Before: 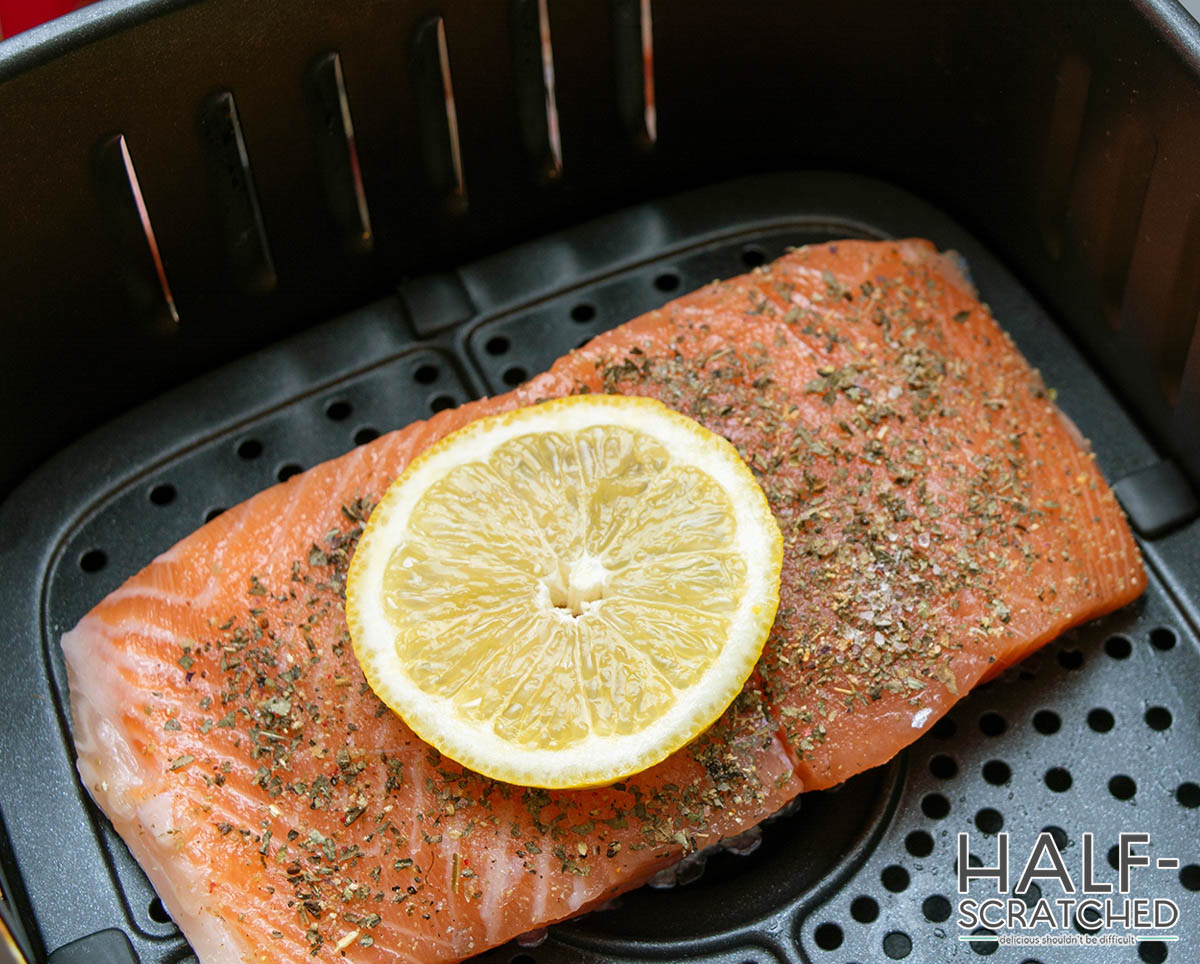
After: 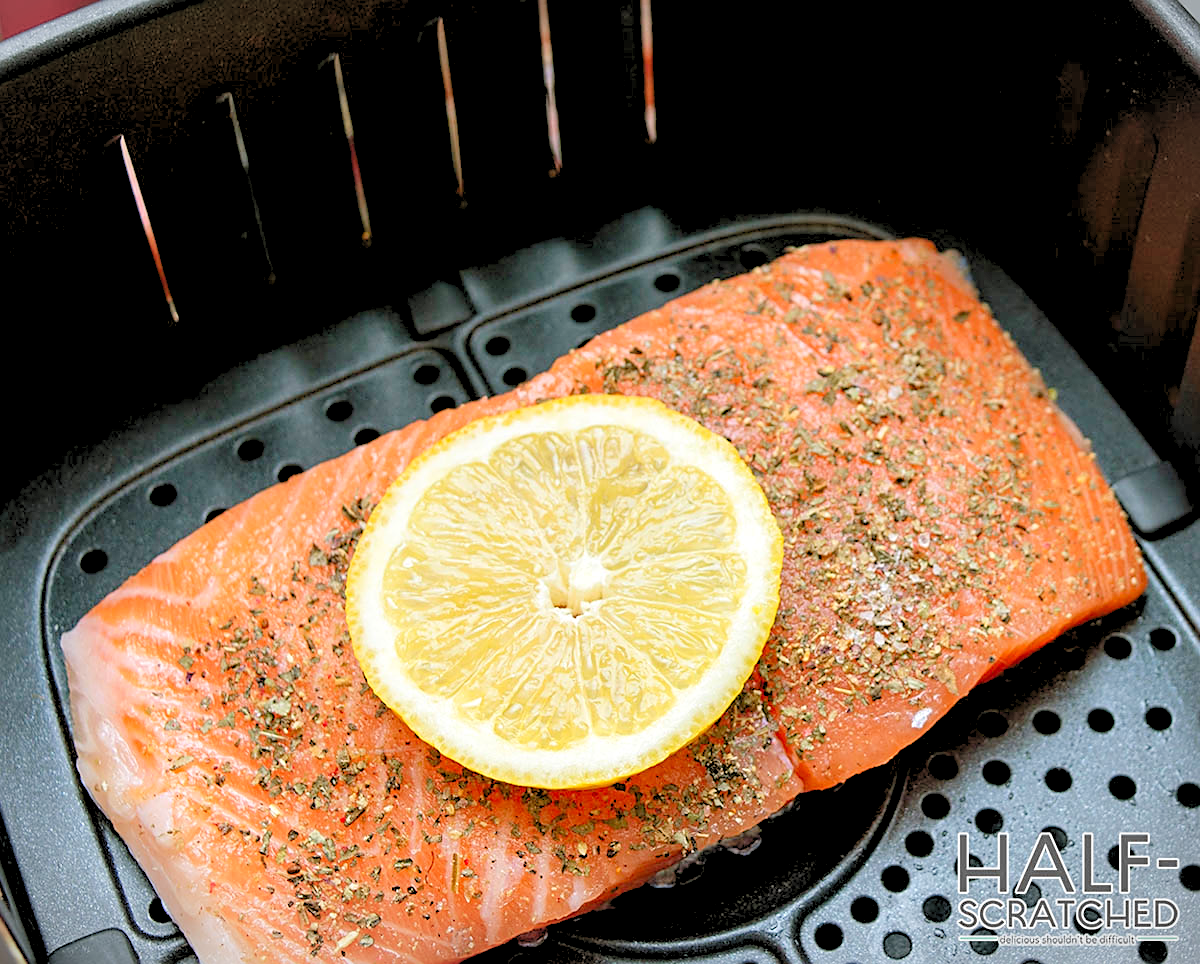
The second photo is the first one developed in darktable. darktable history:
vignetting: fall-off start 100%, brightness -0.282, width/height ratio 1.31
sharpen: on, module defaults
levels: levels [0.072, 0.414, 0.976]
